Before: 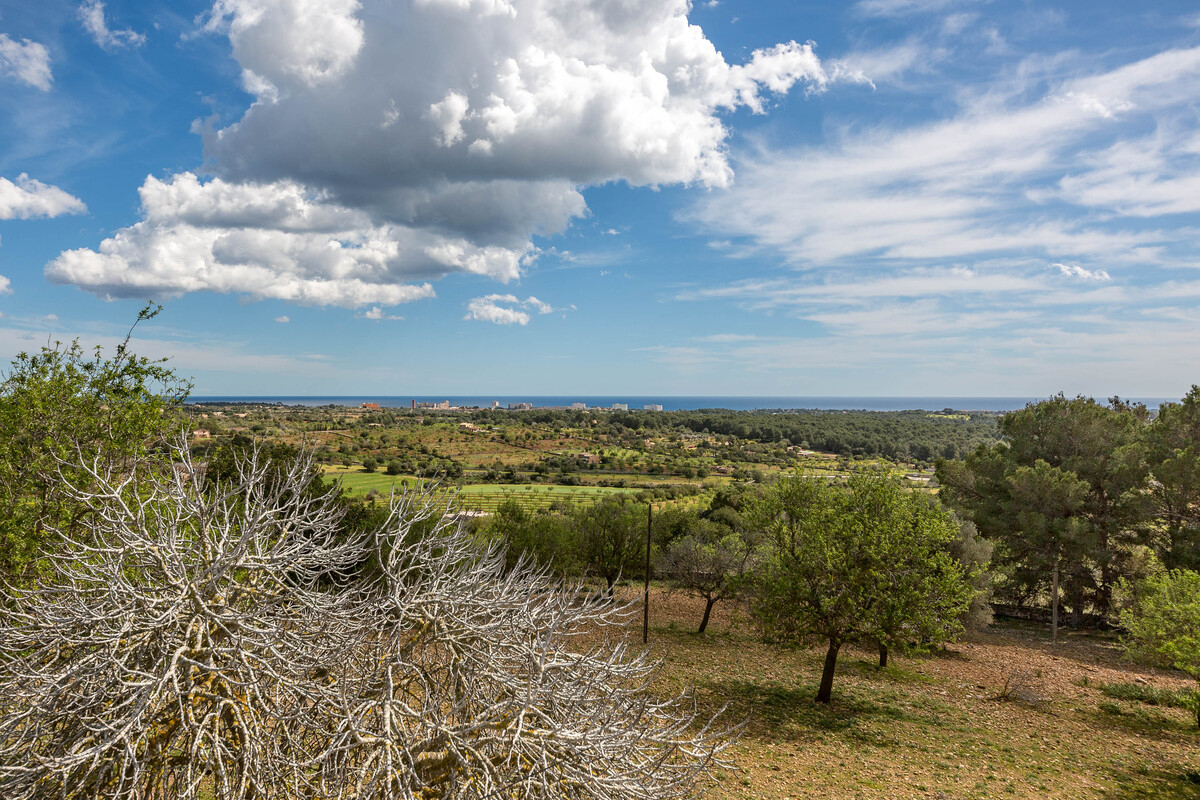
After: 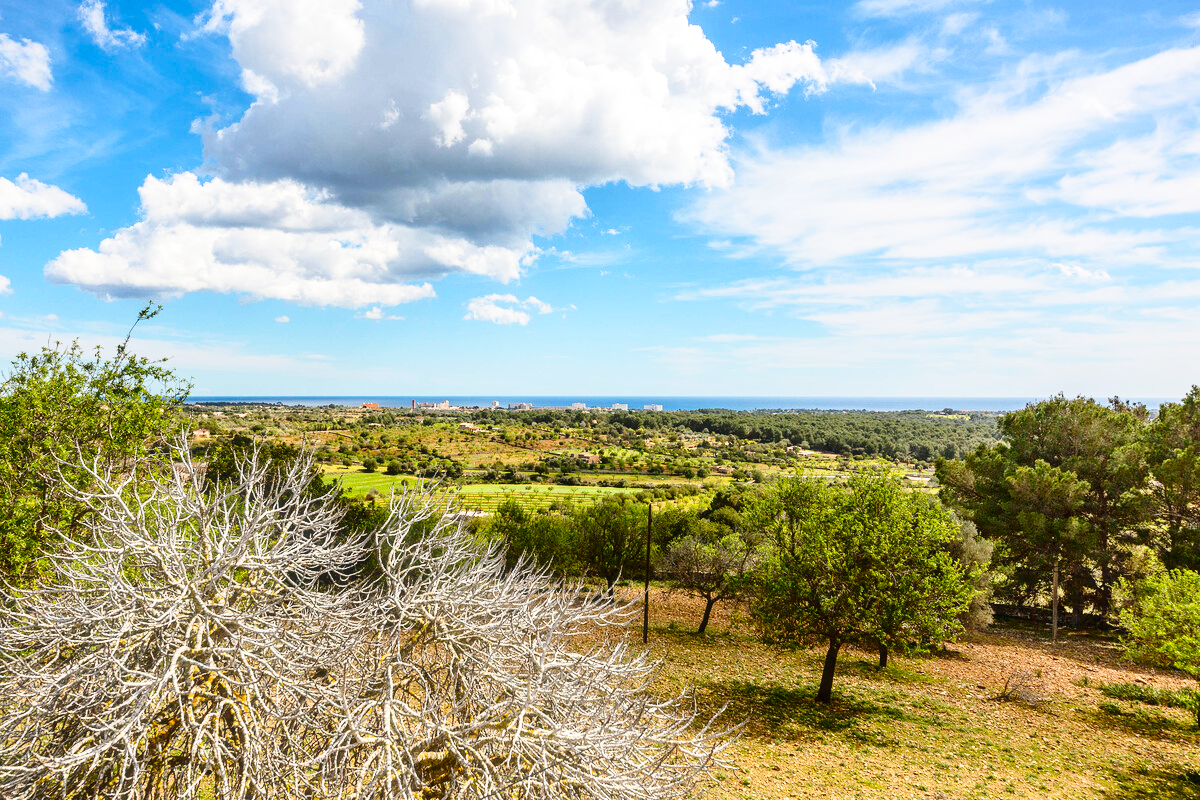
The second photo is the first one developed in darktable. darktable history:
shadows and highlights: shadows 20.55, highlights -20.99, soften with gaussian
base curve: curves: ch0 [(0, 0) (0.028, 0.03) (0.121, 0.232) (0.46, 0.748) (0.859, 0.968) (1, 1)], preserve colors none
haze removal: strength -0.05
contrast brightness saturation: contrast 0.16, saturation 0.32
